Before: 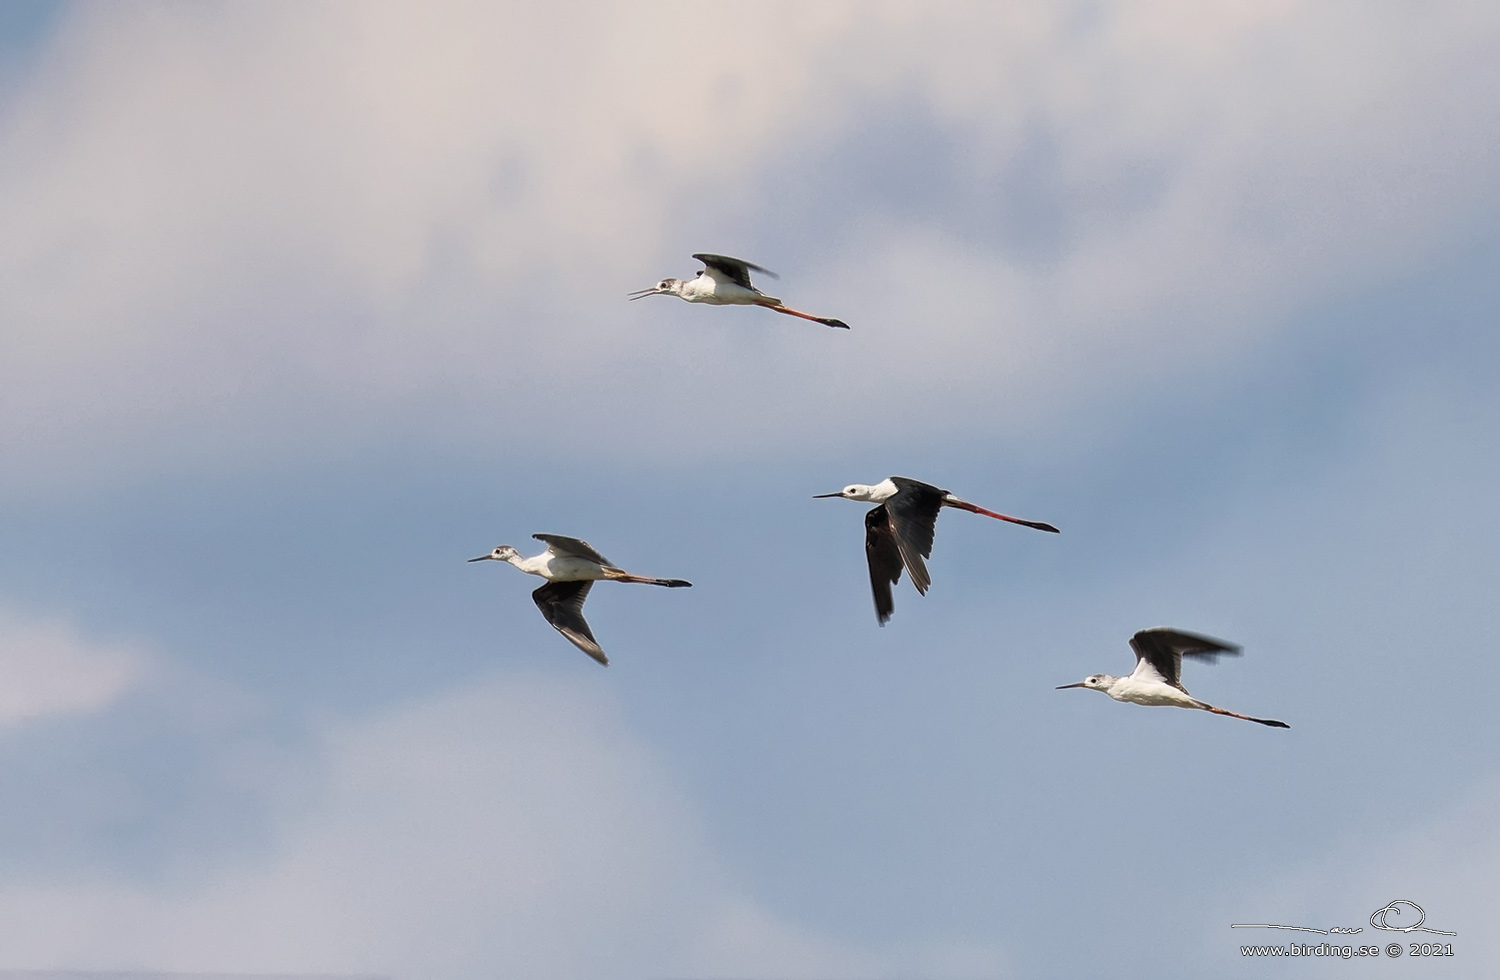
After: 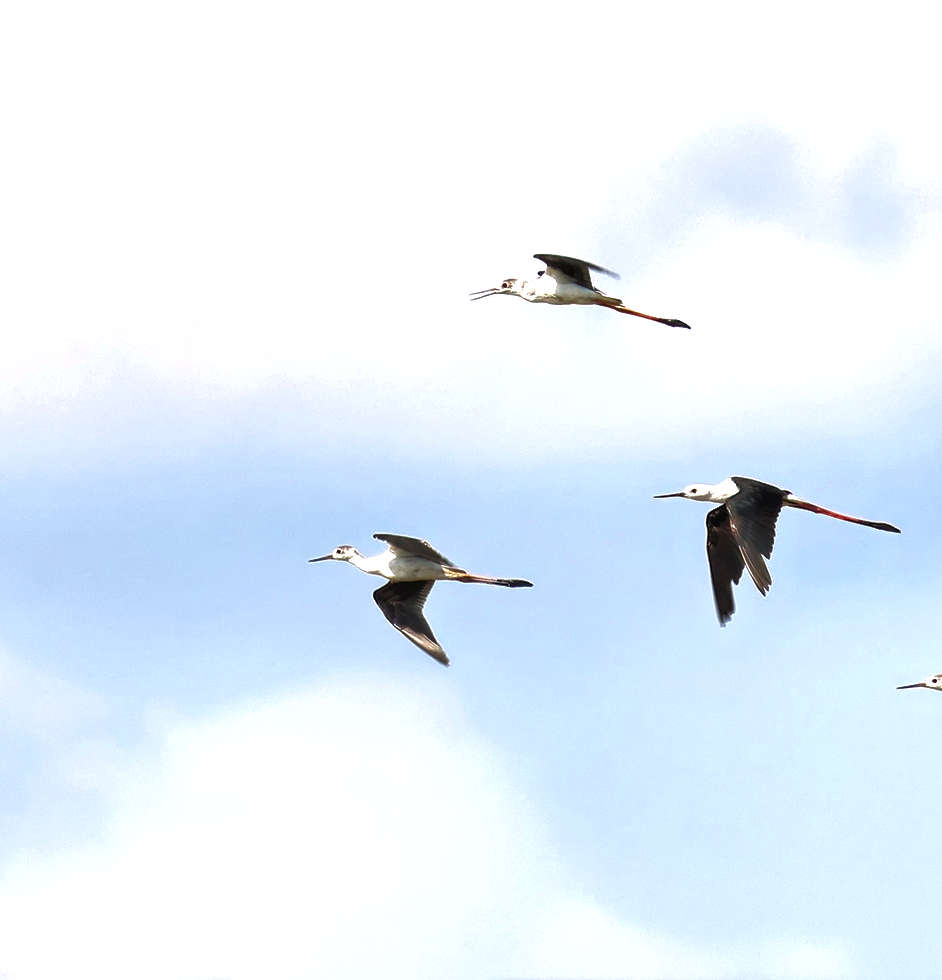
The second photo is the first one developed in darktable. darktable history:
exposure: black level correction 0, exposure 1.2 EV, compensate exposure bias true, compensate highlight preservation false
crop: left 10.636%, right 26.526%
shadows and highlights: radius 127.69, shadows 30.5, highlights -30.74, low approximation 0.01, soften with gaussian
